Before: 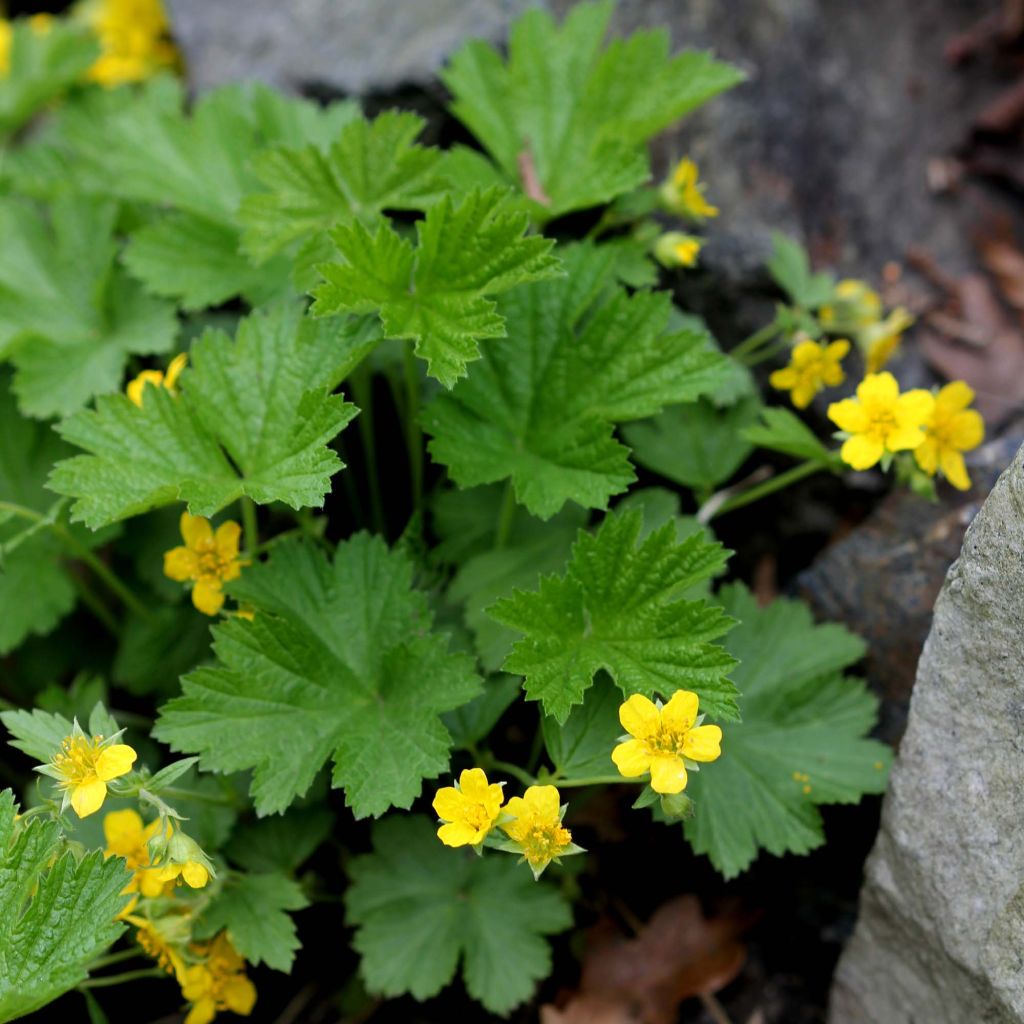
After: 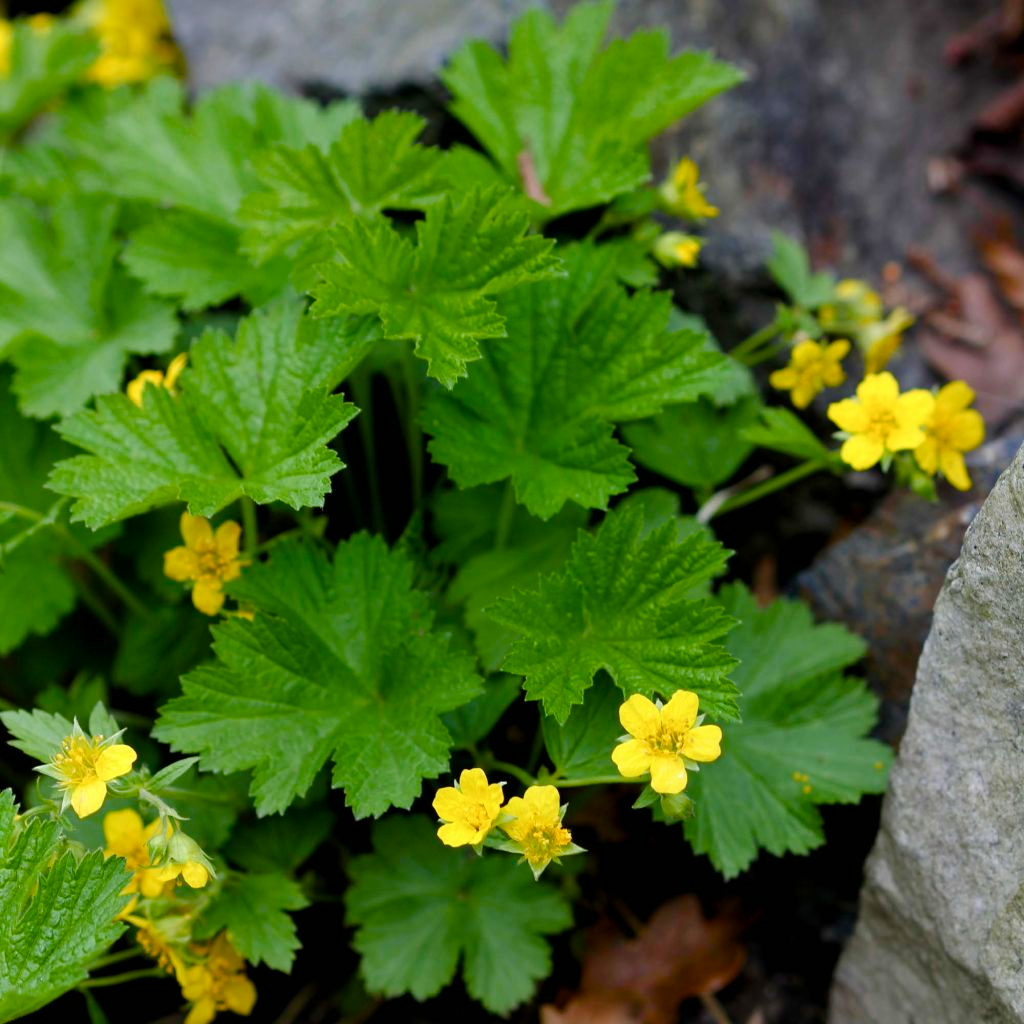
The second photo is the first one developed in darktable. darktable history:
color balance rgb: perceptual saturation grading › global saturation 26.013%, perceptual saturation grading › highlights -28.733%, perceptual saturation grading › mid-tones 15.428%, perceptual saturation grading › shadows 34.205%
